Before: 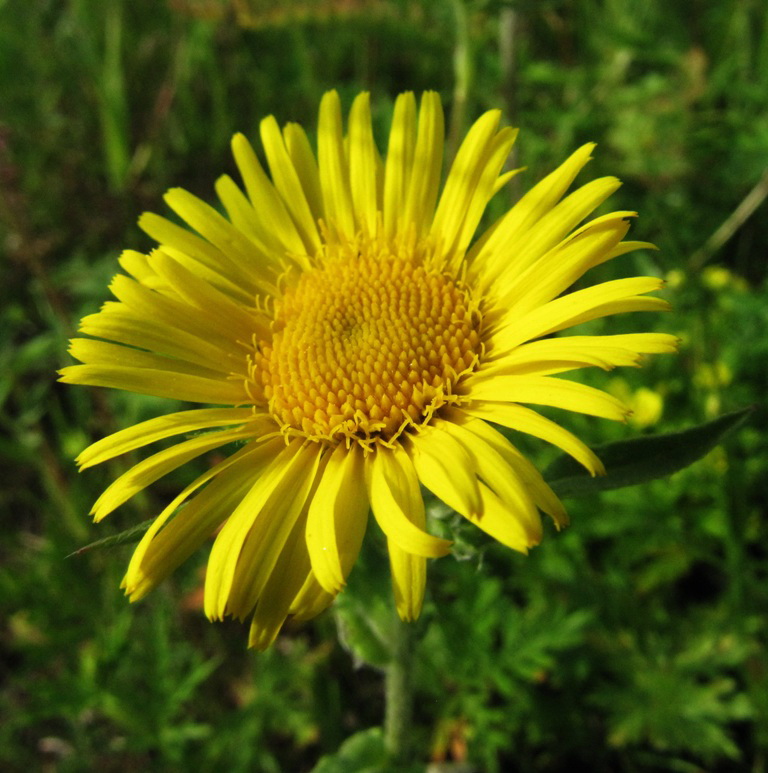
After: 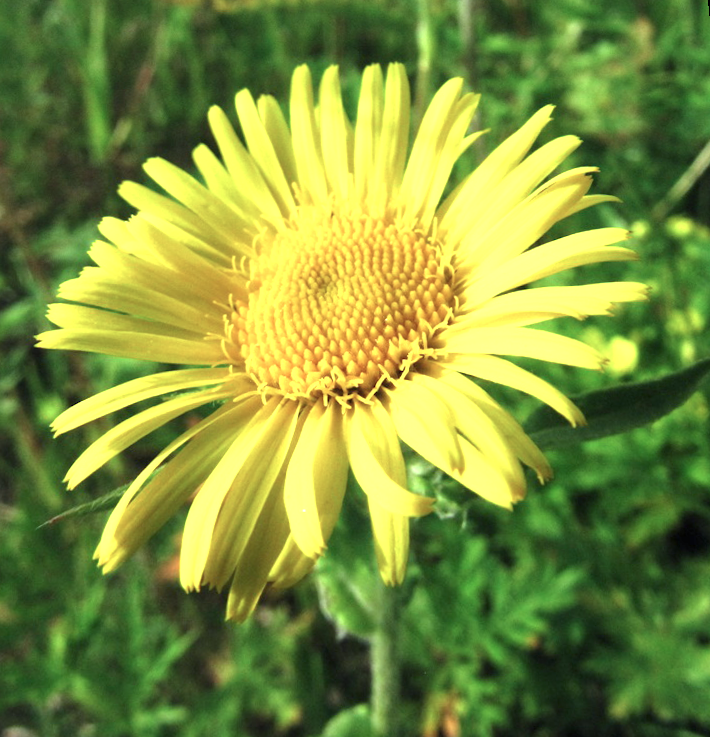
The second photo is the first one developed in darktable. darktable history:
color correction: saturation 0.85
color calibration: illuminant Planckian (black body), x 0.368, y 0.361, temperature 4275.92 K
exposure: exposure 1.25 EV, compensate exposure bias true, compensate highlight preservation false
rotate and perspective: rotation -1.68°, lens shift (vertical) -0.146, crop left 0.049, crop right 0.912, crop top 0.032, crop bottom 0.96
white balance: emerald 1
